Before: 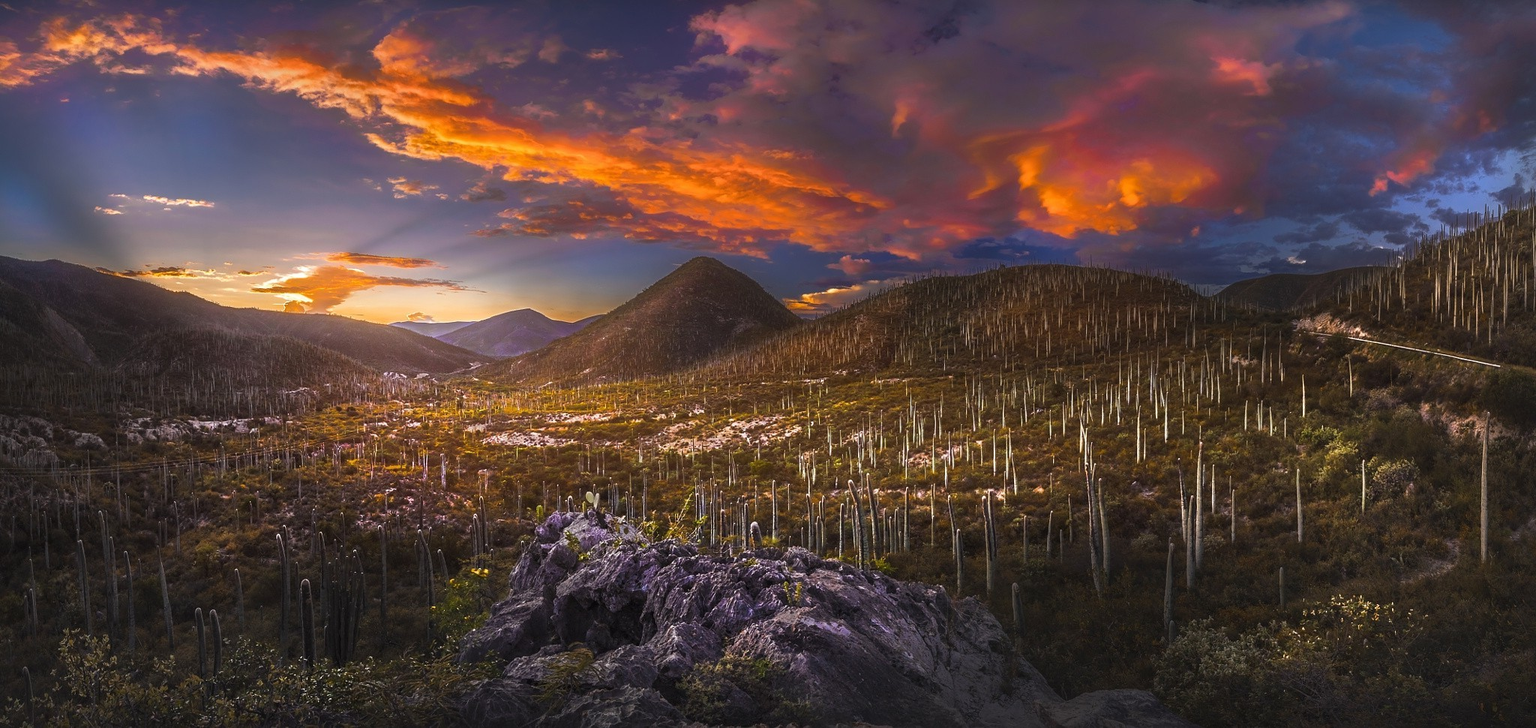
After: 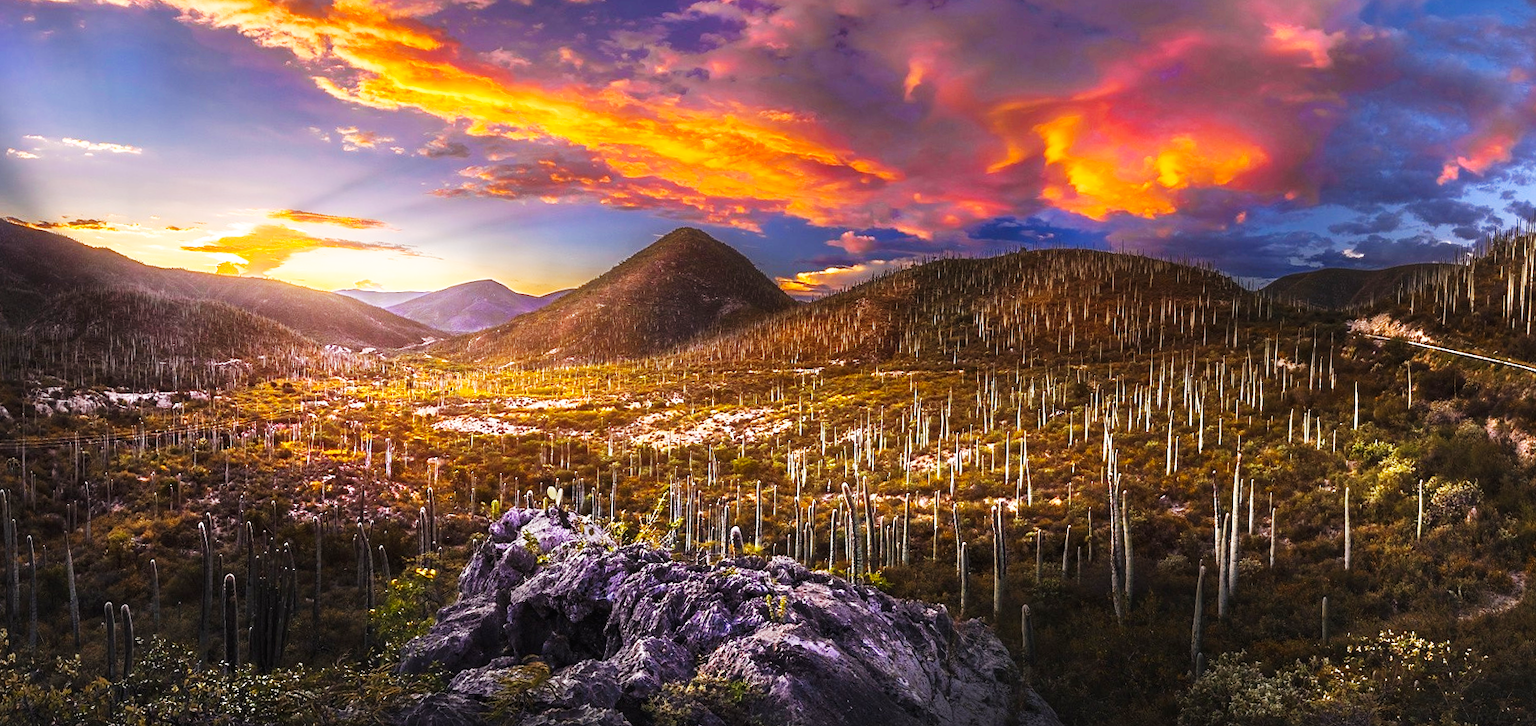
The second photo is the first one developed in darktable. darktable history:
crop and rotate: angle -1.9°, left 3.092%, top 4.24%, right 1.587%, bottom 0.568%
base curve: curves: ch0 [(0, 0) (0.007, 0.004) (0.027, 0.03) (0.046, 0.07) (0.207, 0.54) (0.442, 0.872) (0.673, 0.972) (1, 1)], preserve colors none
